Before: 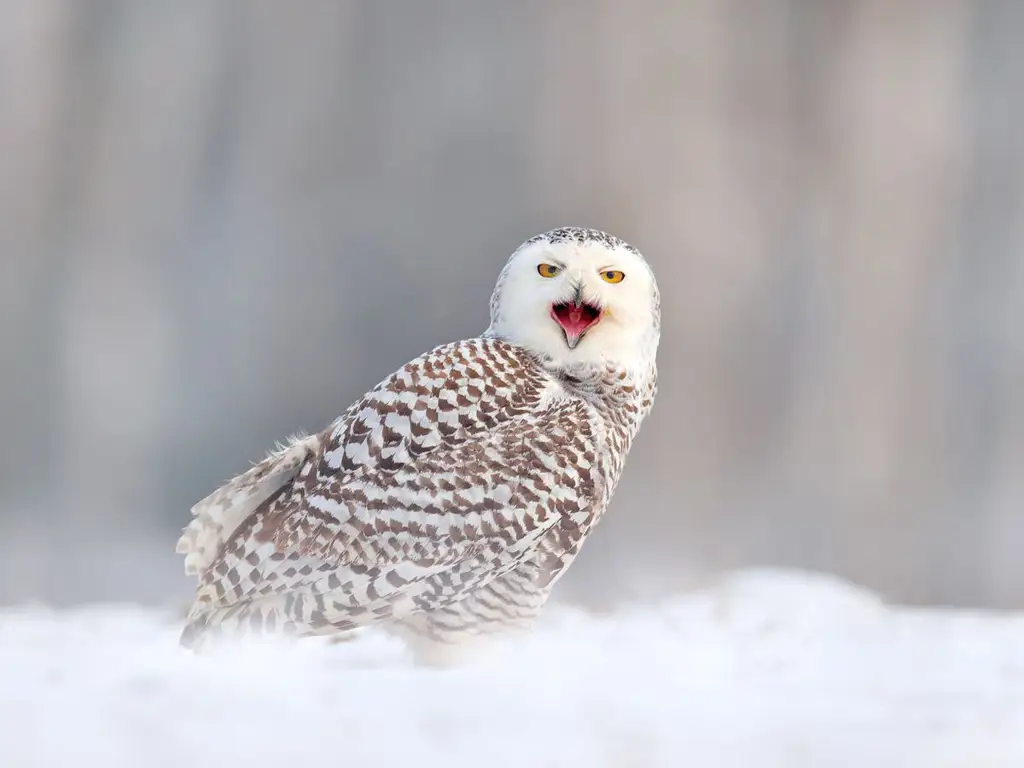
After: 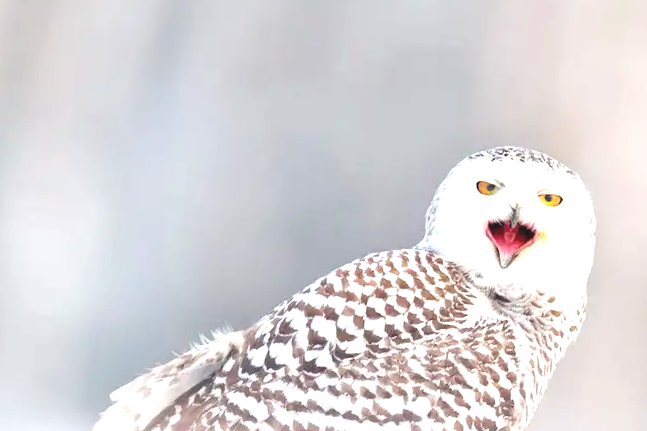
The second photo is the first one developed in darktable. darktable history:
exposure: black level correction -0.005, exposure 1.002 EV, compensate highlight preservation false
crop and rotate: angle -4.99°, left 2.122%, top 6.945%, right 27.566%, bottom 30.519%
